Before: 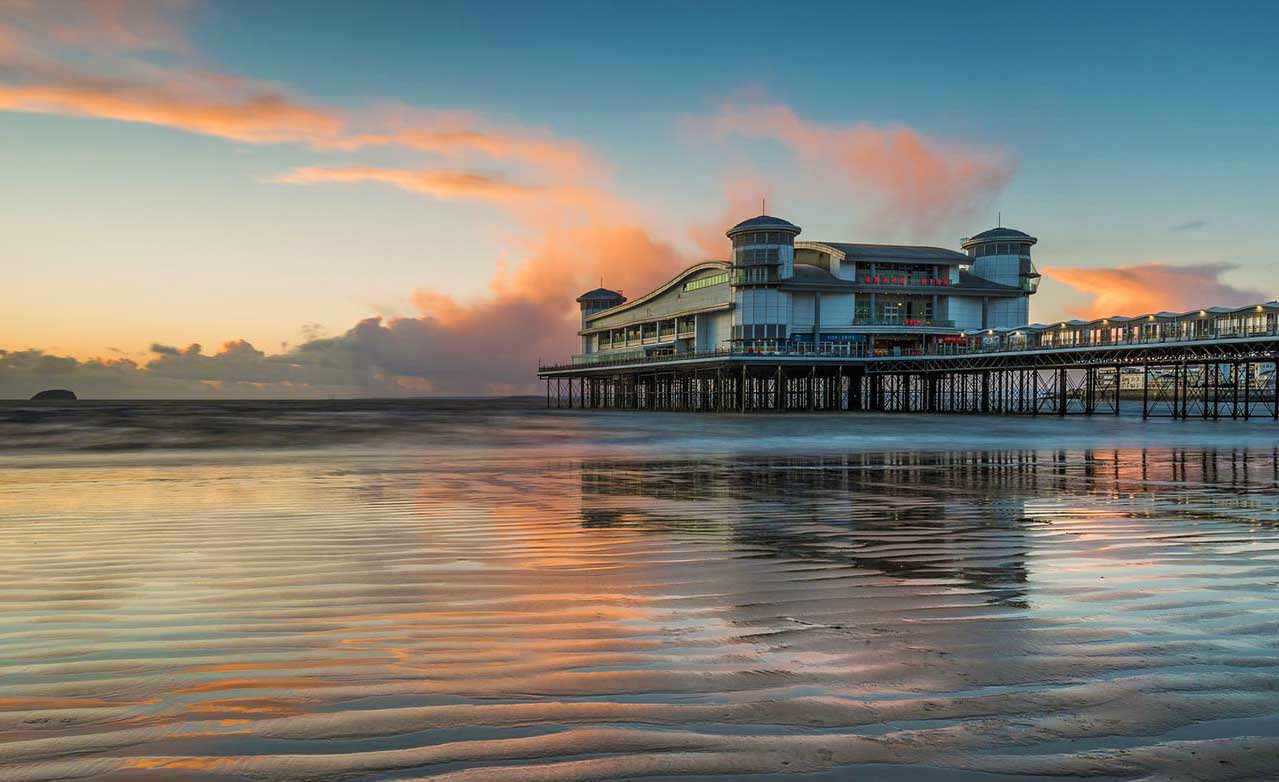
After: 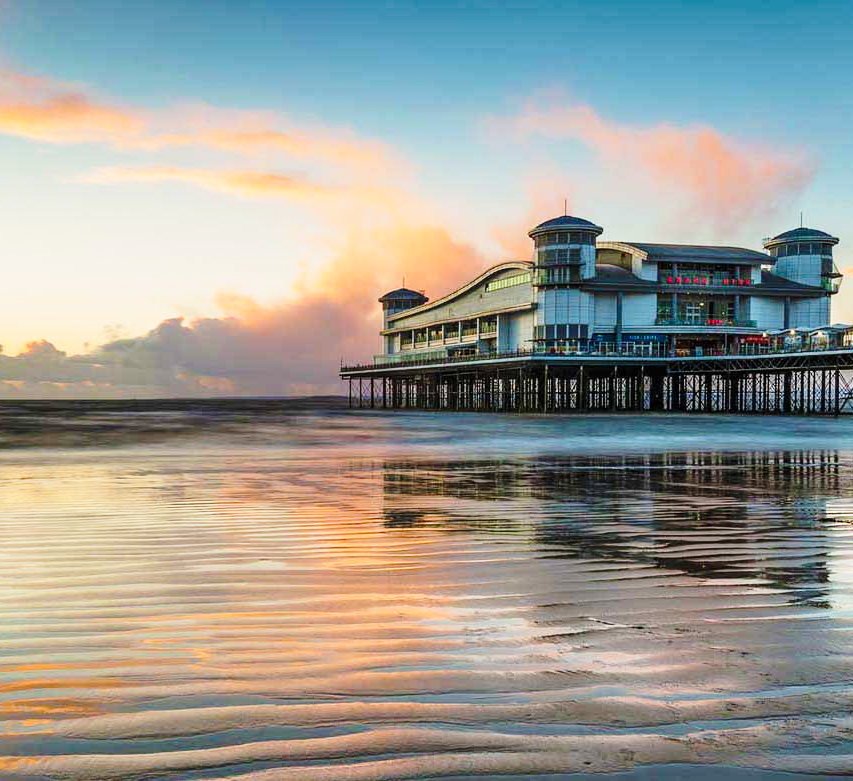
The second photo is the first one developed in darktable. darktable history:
crop and rotate: left 15.505%, right 17.74%
base curve: curves: ch0 [(0, 0) (0.028, 0.03) (0.121, 0.232) (0.46, 0.748) (0.859, 0.968) (1, 1)], preserve colors none
